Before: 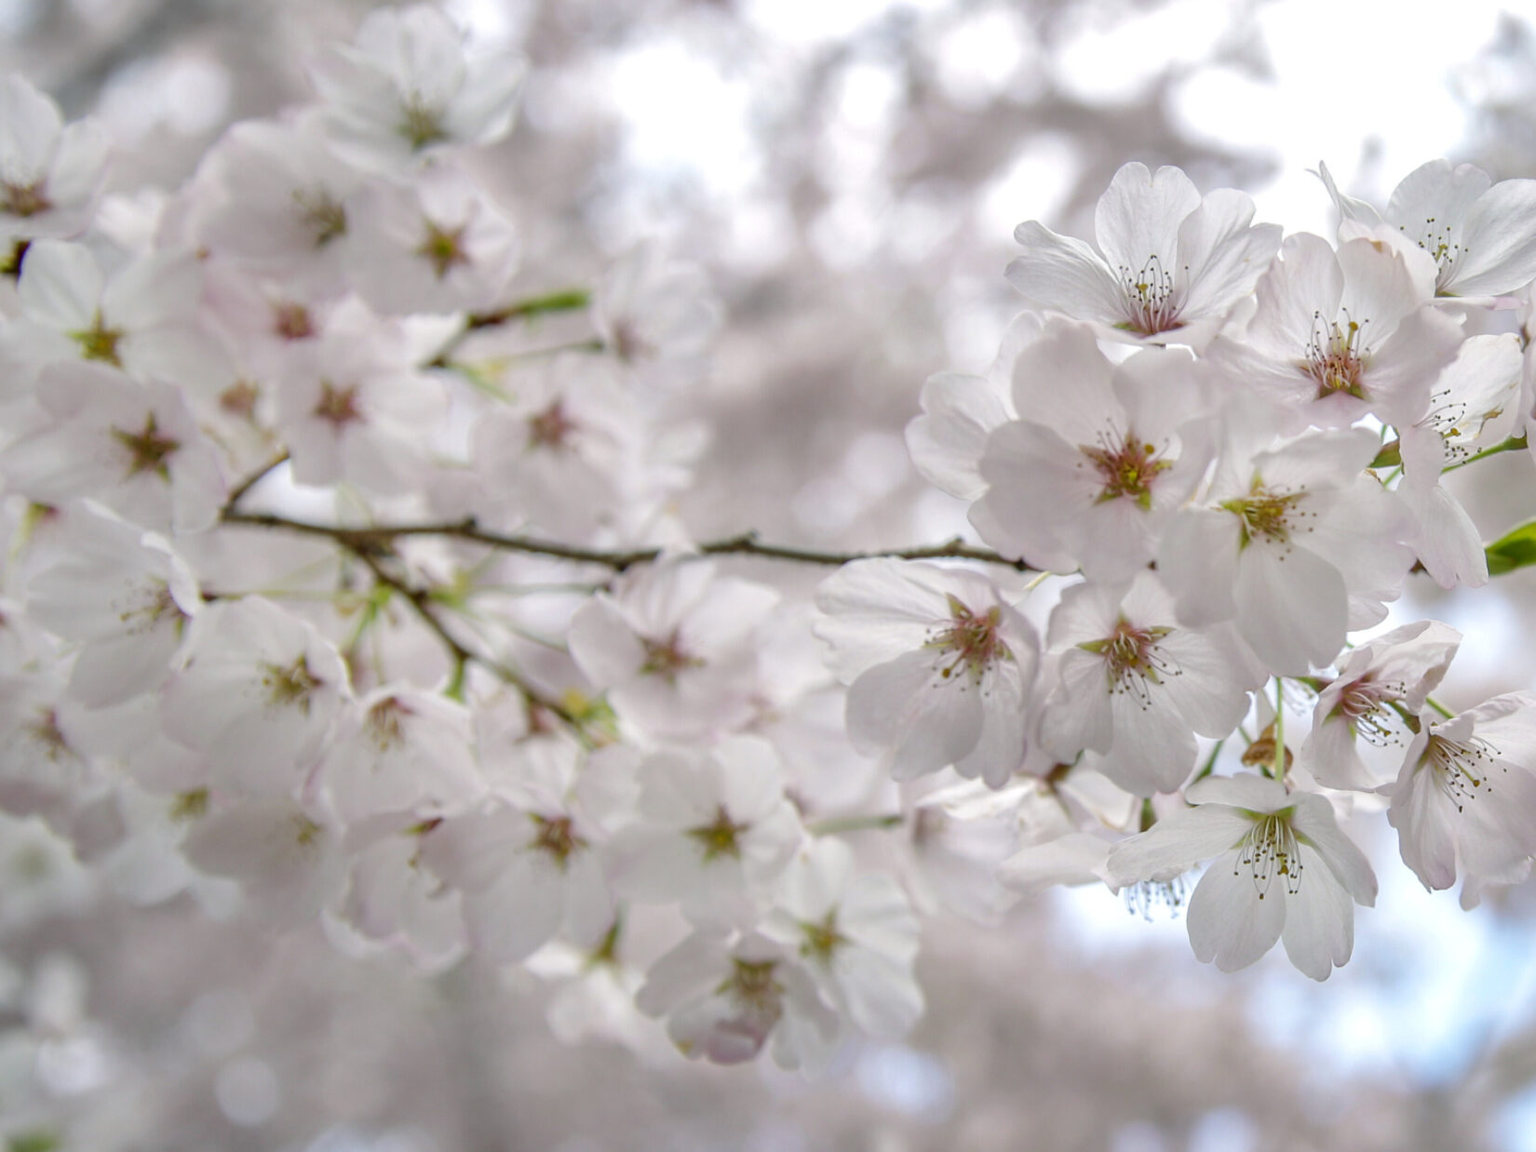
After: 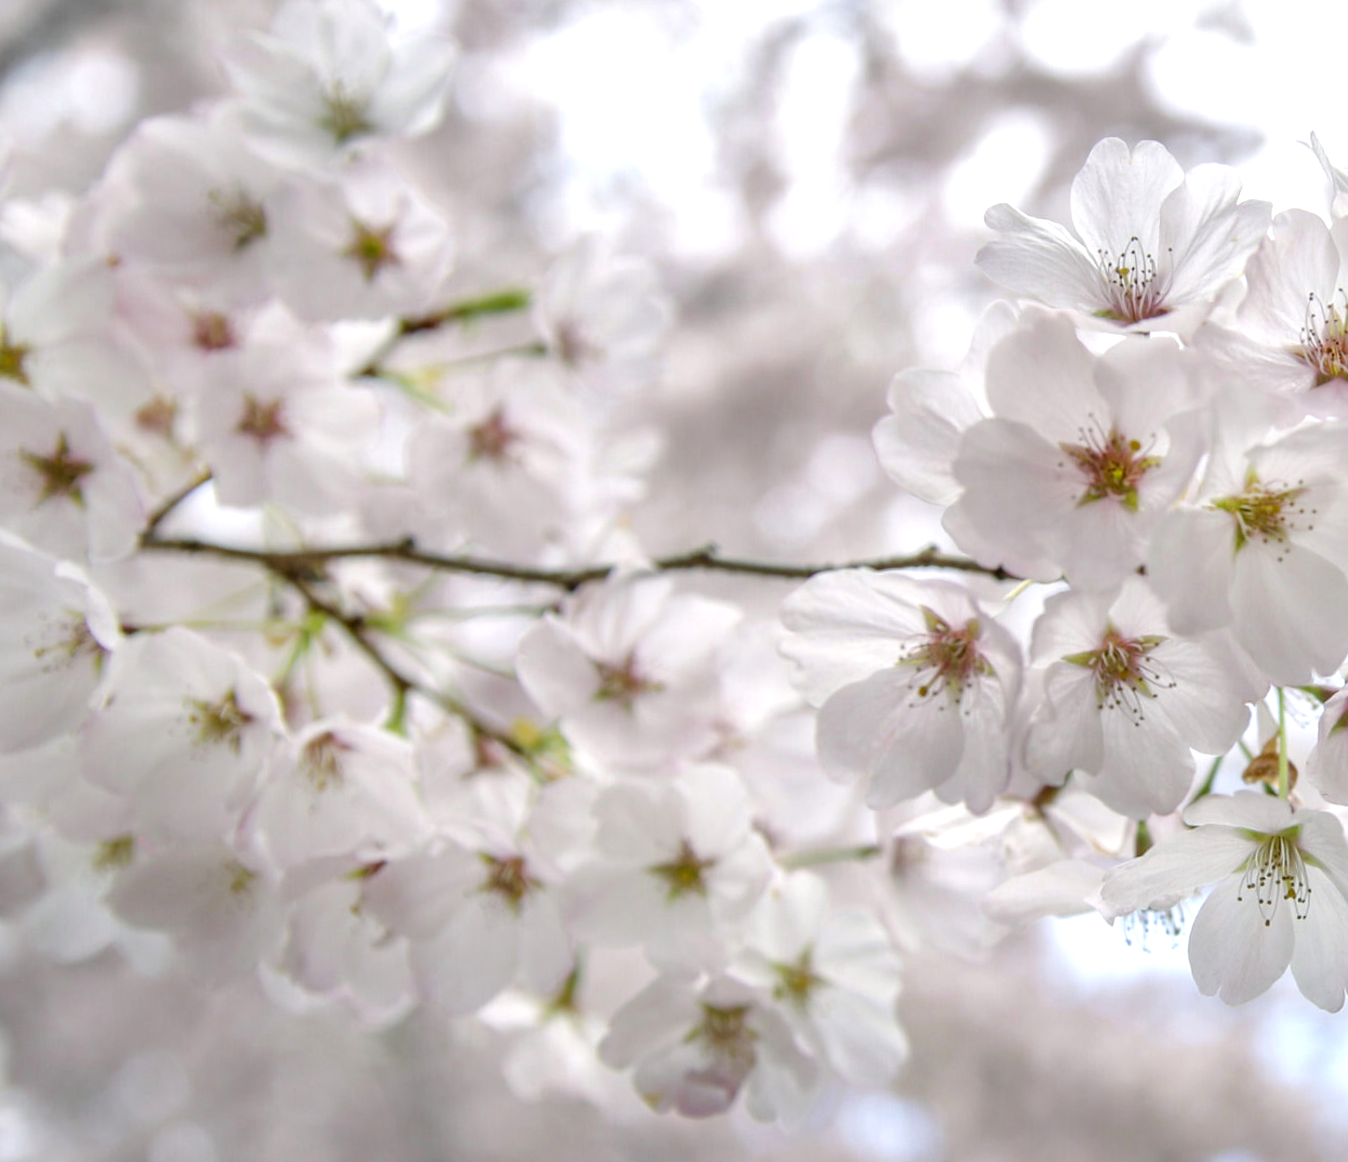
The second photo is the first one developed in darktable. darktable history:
tone equalizer: -8 EV -0.422 EV, -7 EV -0.396 EV, -6 EV -0.328 EV, -5 EV -0.216 EV, -3 EV 0.209 EV, -2 EV 0.332 EV, -1 EV 0.415 EV, +0 EV 0.435 EV
exposure: black level correction 0.001, exposure -0.122 EV, compensate highlight preservation false
crop and rotate: angle 1.43°, left 4.375%, top 0.603%, right 11.186%, bottom 2.39%
